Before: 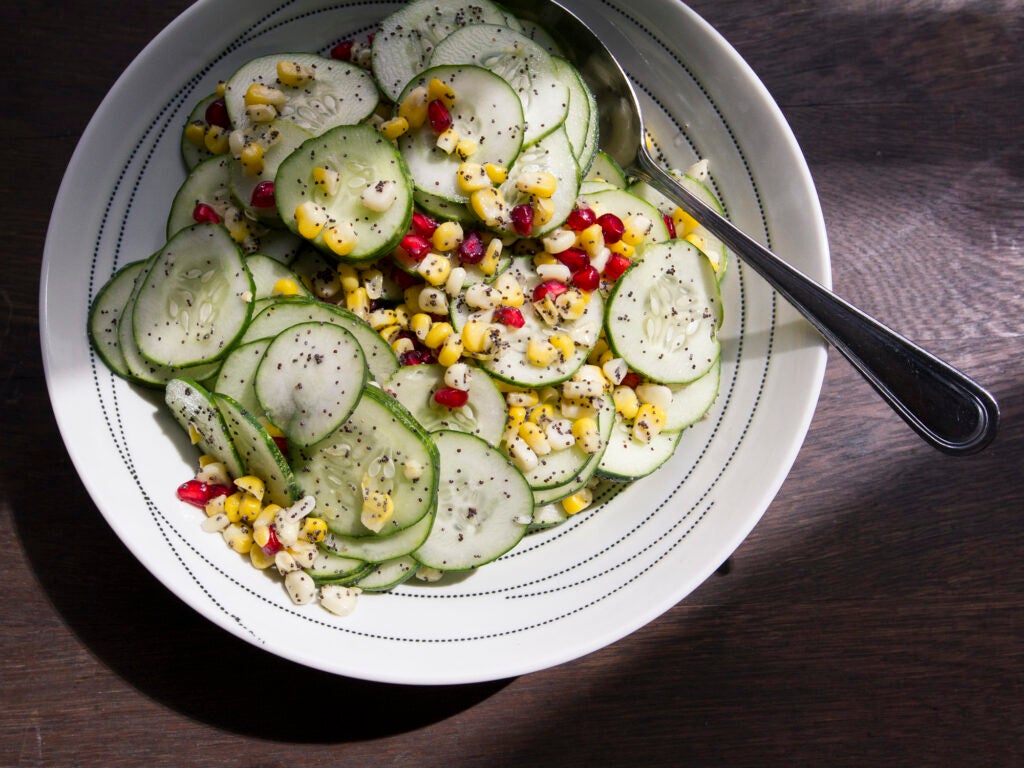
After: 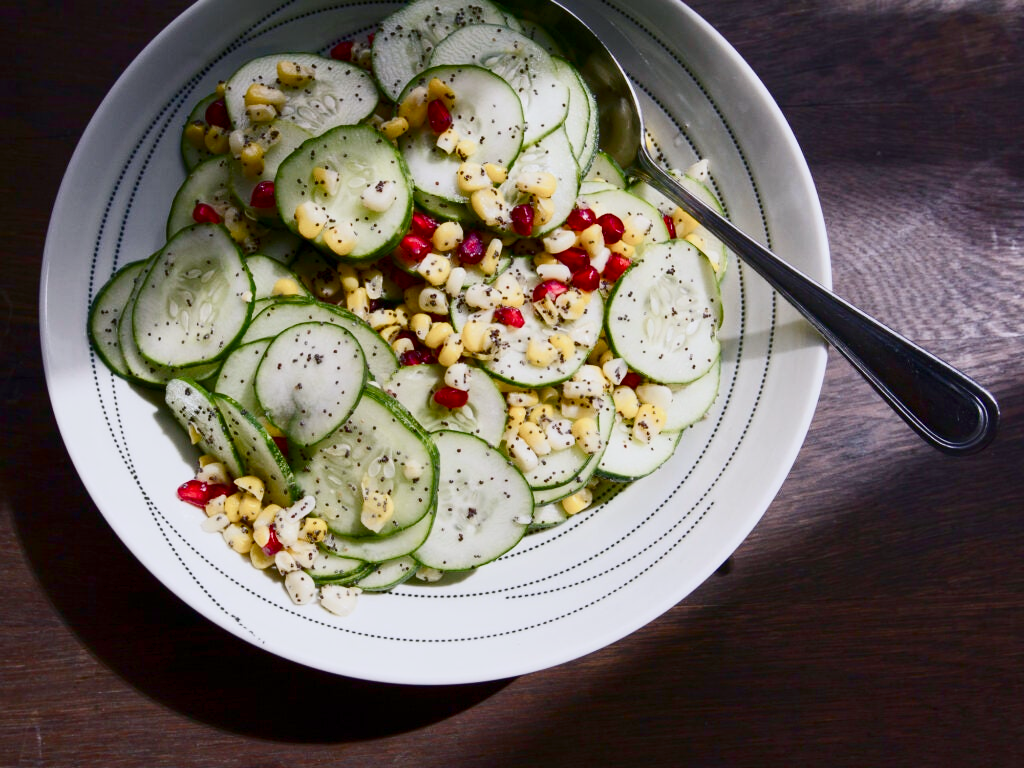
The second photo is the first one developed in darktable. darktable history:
color balance rgb: shadows lift › chroma 1%, shadows lift › hue 113°, highlights gain › chroma 0.2%, highlights gain › hue 333°, perceptual saturation grading › global saturation 20%, perceptual saturation grading › highlights -50%, perceptual saturation grading › shadows 25%, contrast -20%
contrast brightness saturation: contrast 0.28
white balance: red 0.976, blue 1.04
